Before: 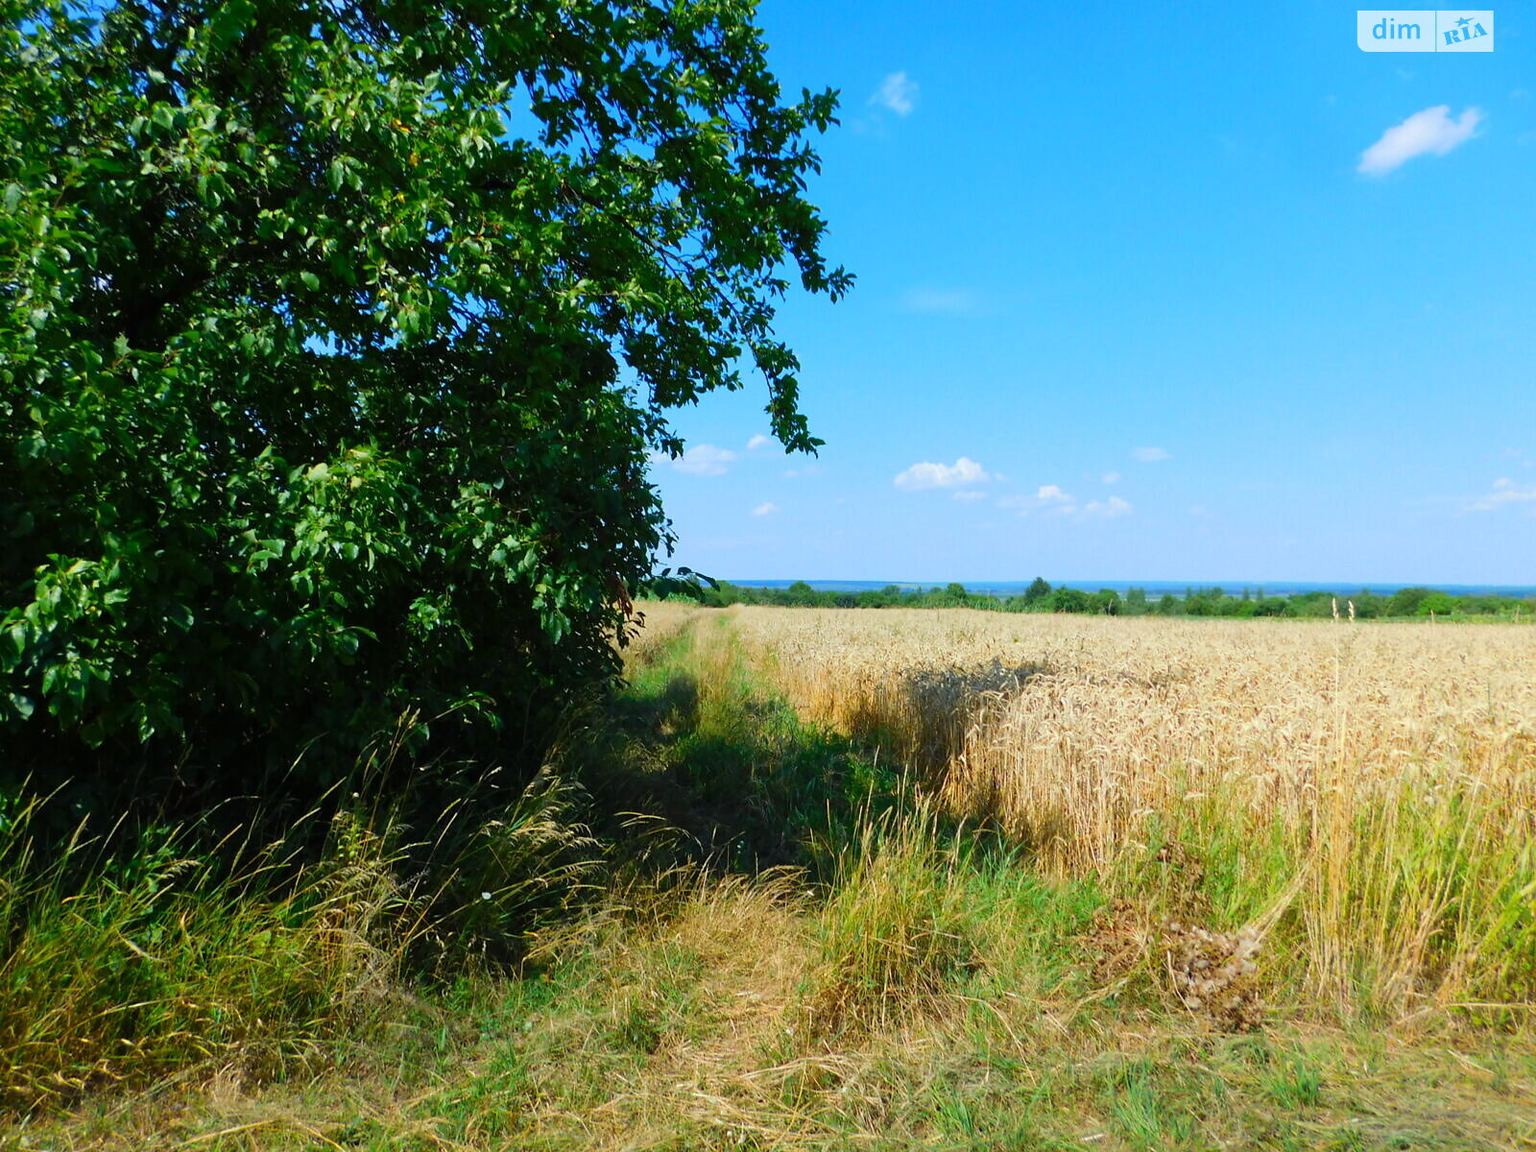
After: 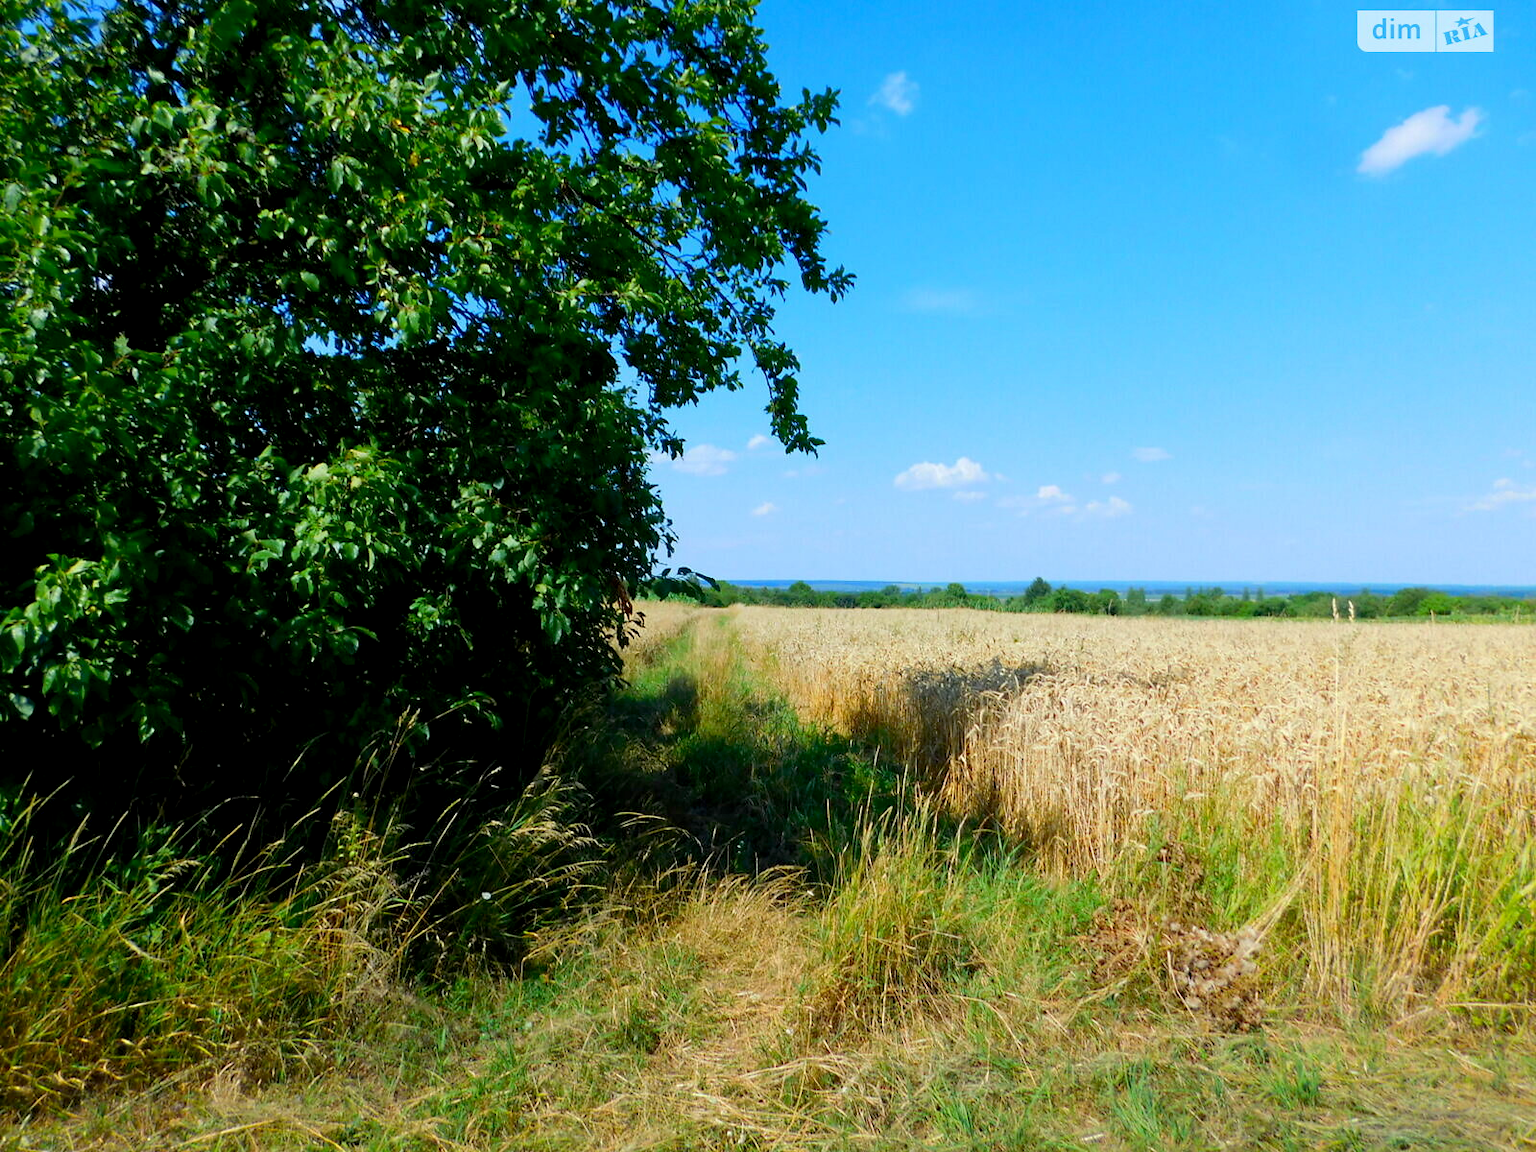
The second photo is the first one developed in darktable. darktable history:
exposure: black level correction 0.005, exposure 0.001 EV, compensate highlight preservation false
